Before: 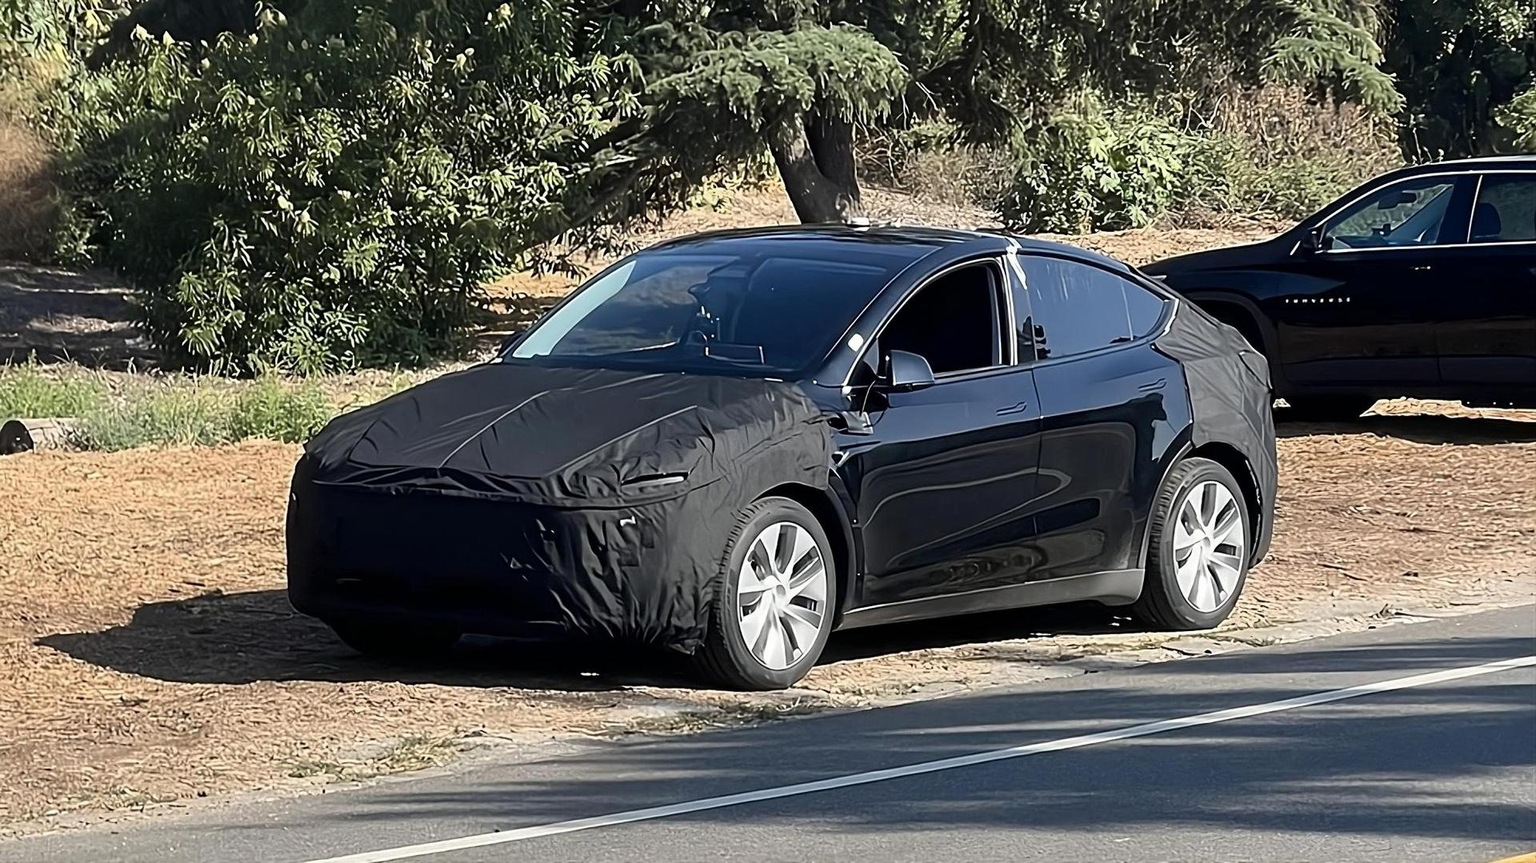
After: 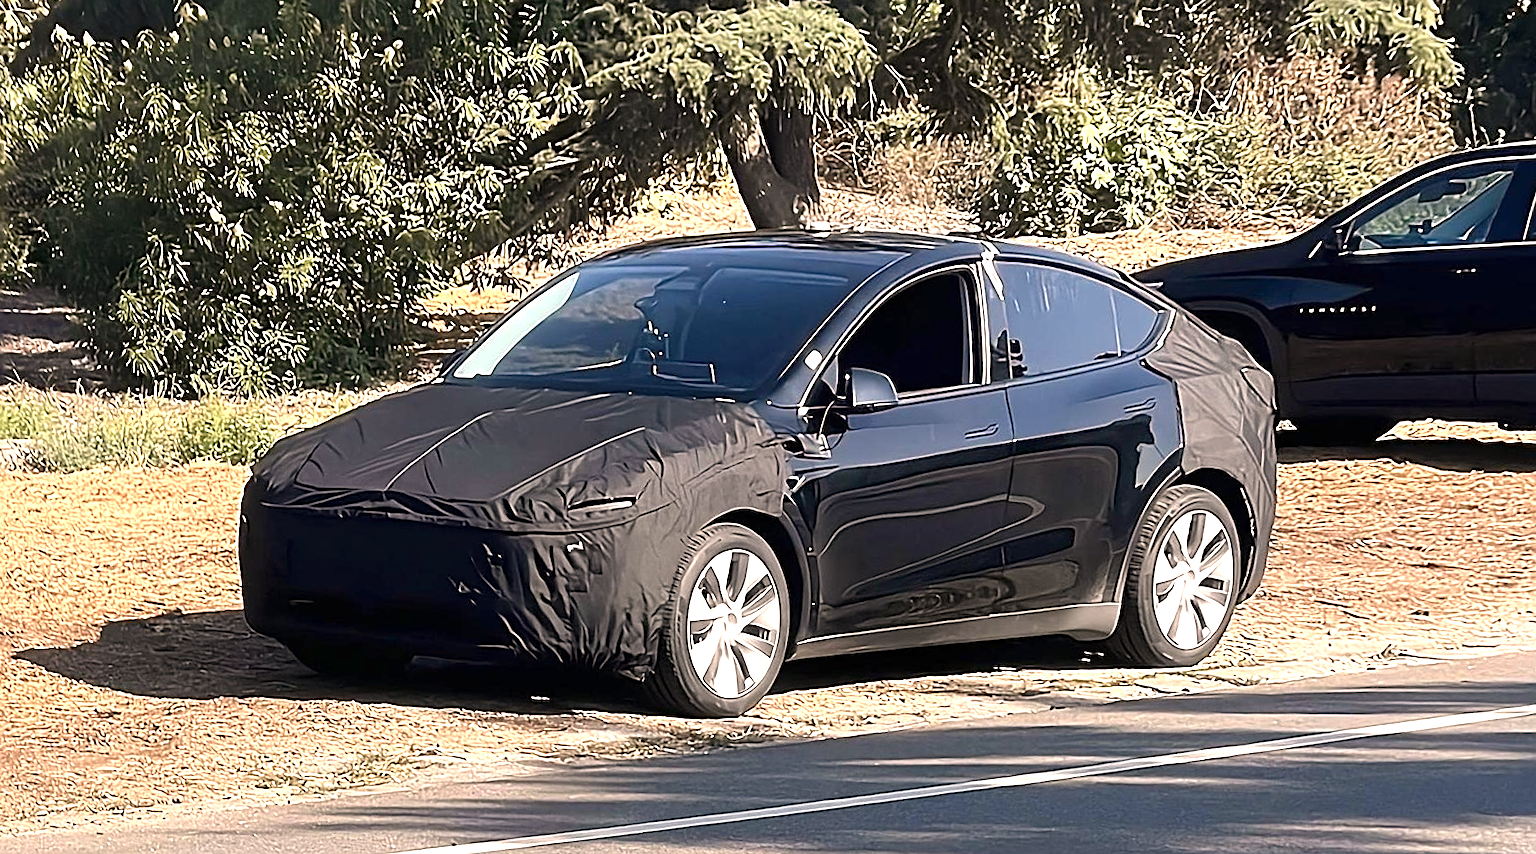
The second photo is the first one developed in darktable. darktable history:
sharpen: on, module defaults
crop: top 0.05%, bottom 0.098%
rotate and perspective: rotation 0.062°, lens shift (vertical) 0.115, lens shift (horizontal) -0.133, crop left 0.047, crop right 0.94, crop top 0.061, crop bottom 0.94
white balance: red 1.127, blue 0.943
exposure: black level correction 0, exposure 0.7 EV, compensate exposure bias true, compensate highlight preservation false
